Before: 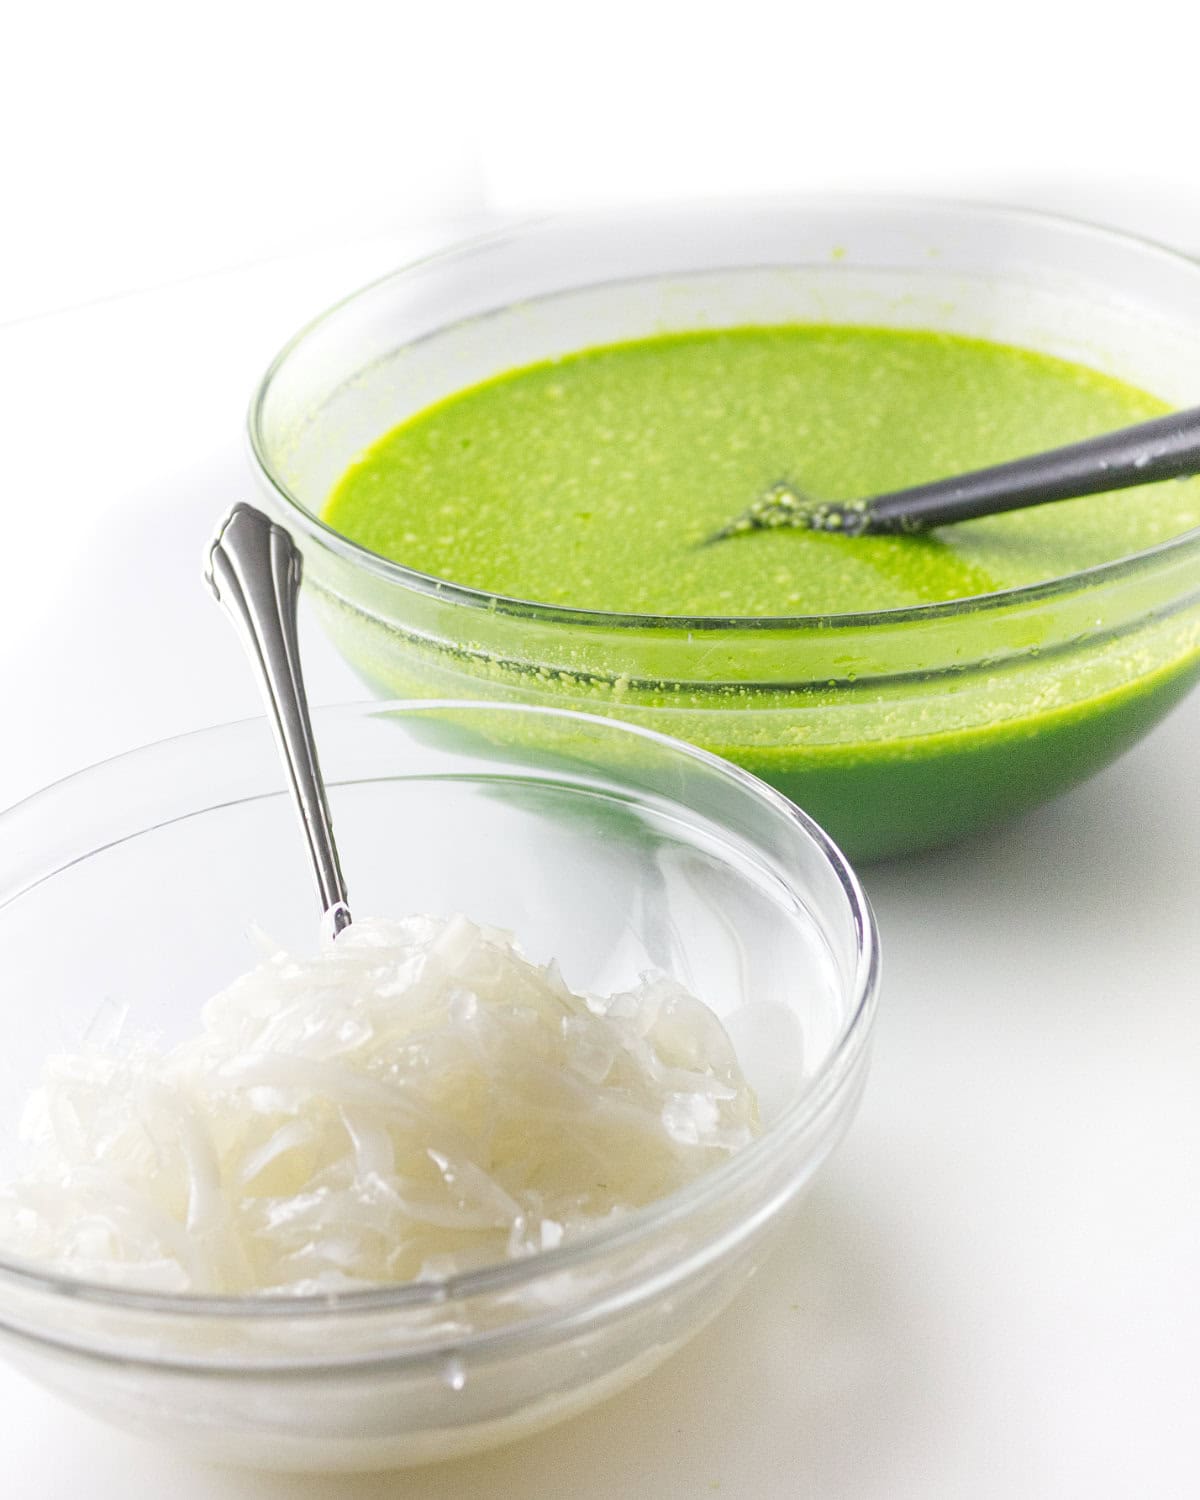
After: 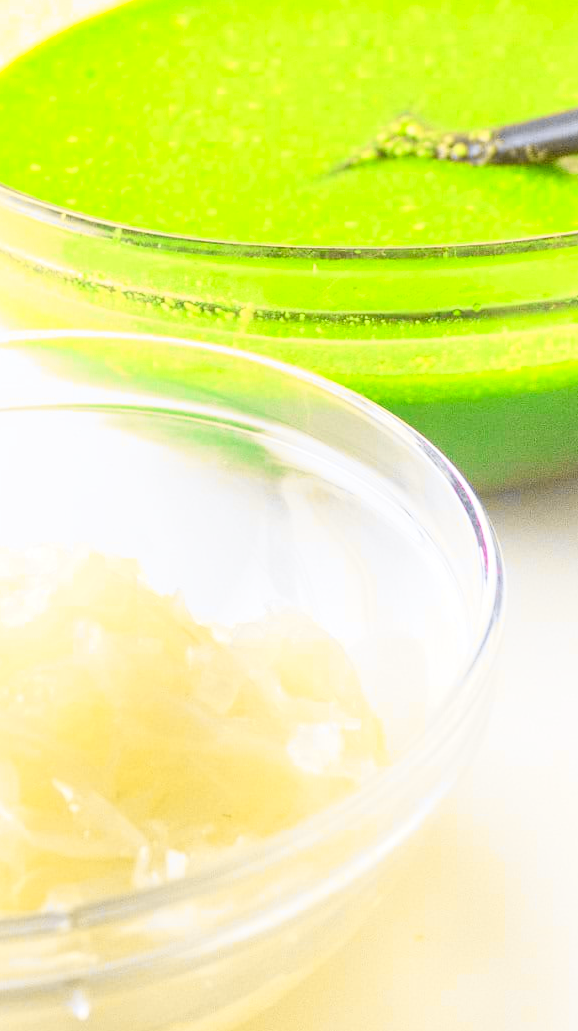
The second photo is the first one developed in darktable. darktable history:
contrast brightness saturation: contrast -0.19, saturation 0.189
exposure: exposure 0.496 EV, compensate highlight preservation false
tone curve: curves: ch0 [(0, 0.017) (0.259, 0.344) (0.593, 0.778) (0.786, 0.931) (1, 0.999)]; ch1 [(0, 0) (0.405, 0.387) (0.442, 0.47) (0.492, 0.5) (0.511, 0.503) (0.548, 0.596) (0.7, 0.795) (1, 1)]; ch2 [(0, 0) (0.411, 0.433) (0.5, 0.504) (0.535, 0.581) (1, 1)], color space Lab, independent channels, preserve colors none
crop: left 31.313%, top 24.694%, right 20.468%, bottom 6.563%
